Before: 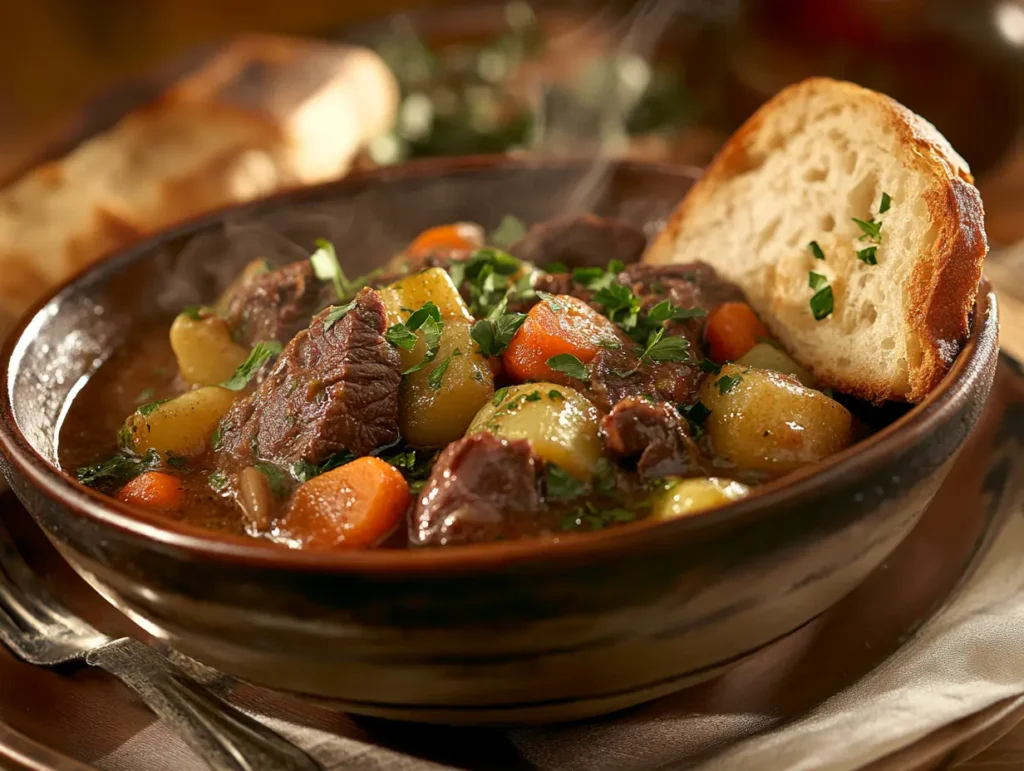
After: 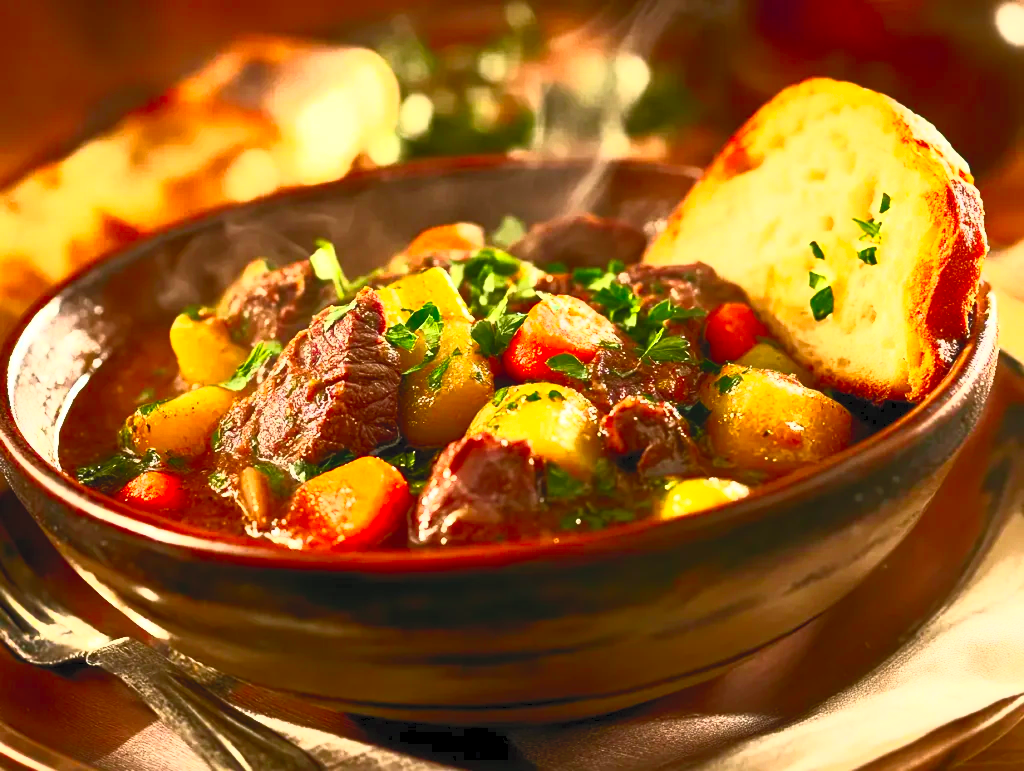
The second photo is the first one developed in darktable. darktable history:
contrast brightness saturation: contrast 0.986, brightness 0.994, saturation 0.987
